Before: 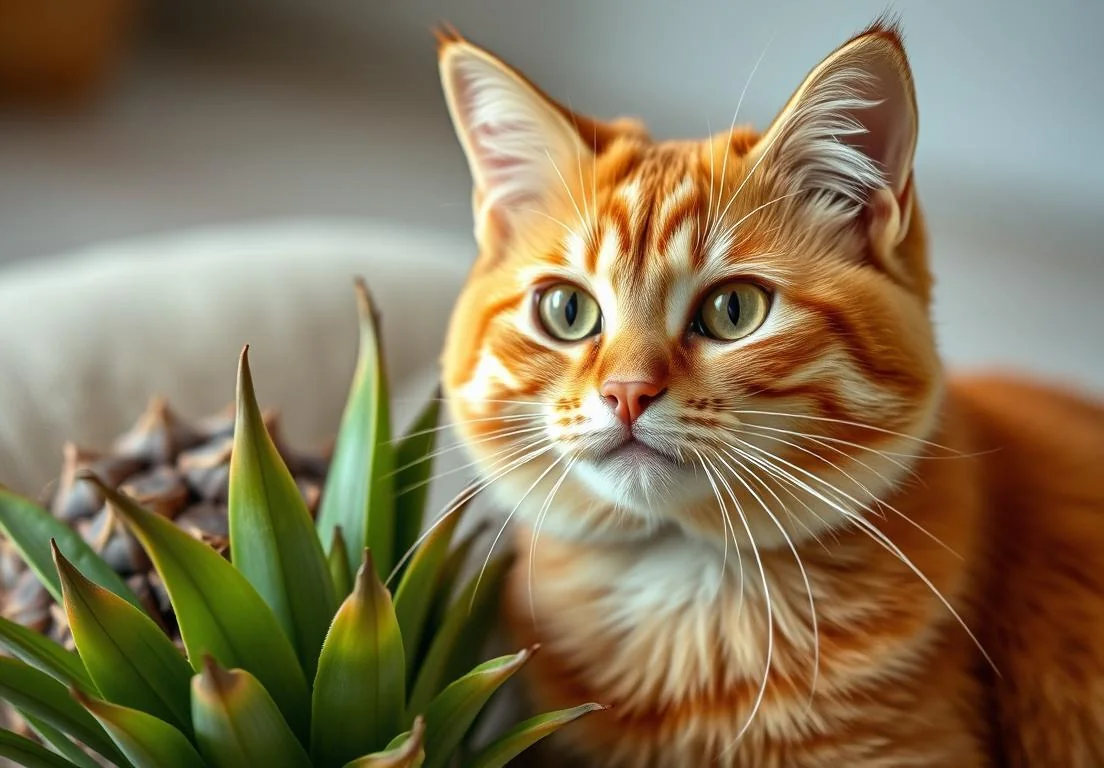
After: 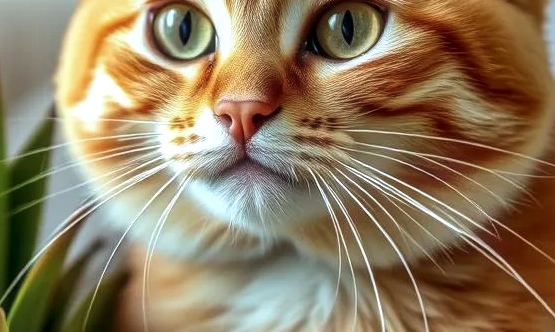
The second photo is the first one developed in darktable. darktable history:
exposure: exposure -0.293 EV, compensate highlight preservation false
crop: left 35.03%, top 36.625%, right 14.663%, bottom 20.057%
velvia: on, module defaults
haze removal: strength -0.05
local contrast: on, module defaults
white balance: red 0.978, blue 0.999
color calibration: illuminant as shot in camera, x 0.358, y 0.373, temperature 4628.91 K
levels: mode automatic, gray 50.8%
